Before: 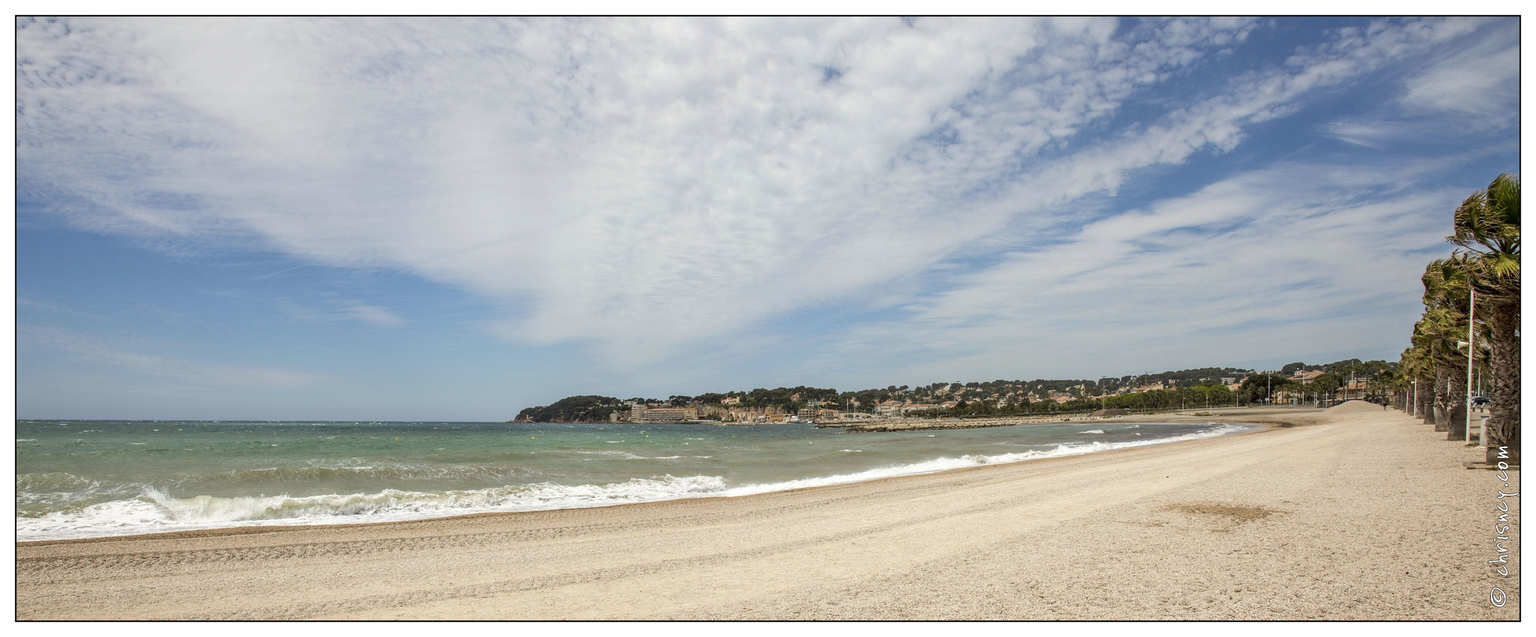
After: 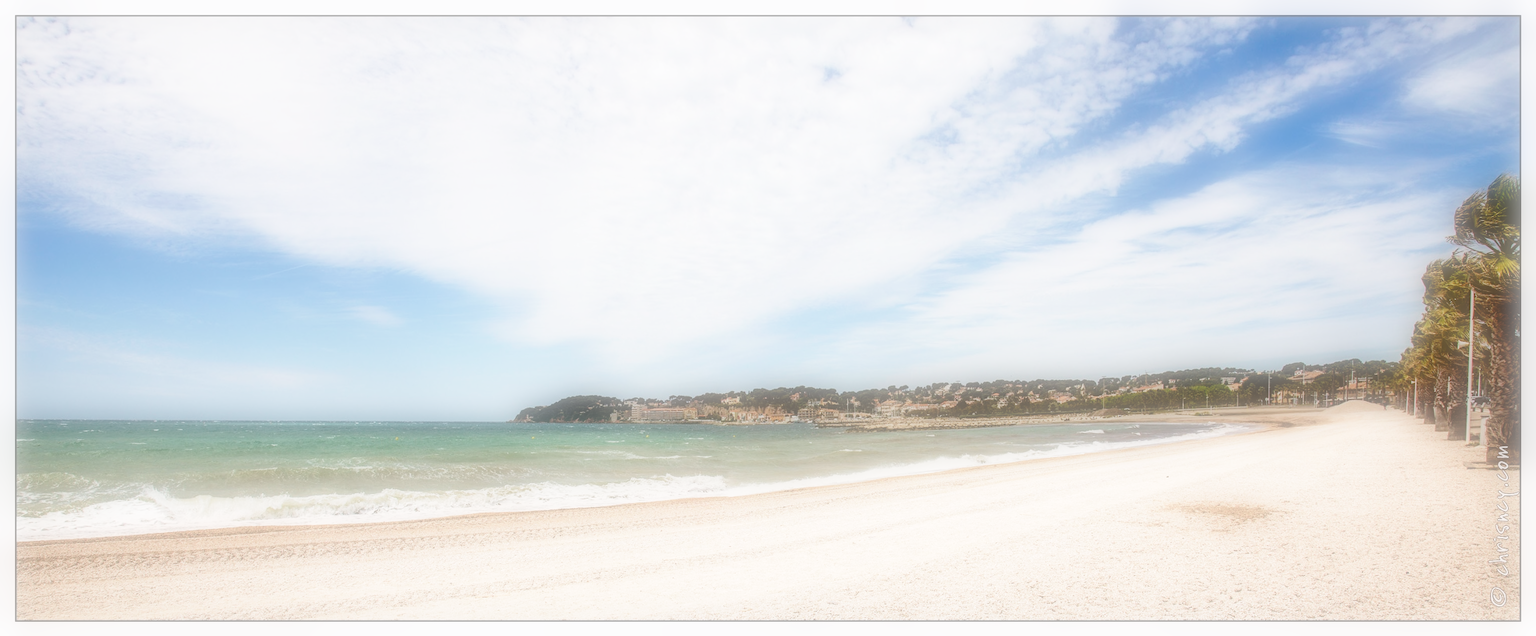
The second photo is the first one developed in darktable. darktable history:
soften: on, module defaults
base curve: curves: ch0 [(0, 0) (0.028, 0.03) (0.121, 0.232) (0.46, 0.748) (0.859, 0.968) (1, 1)], preserve colors none
white balance: red 1.009, blue 1.027
